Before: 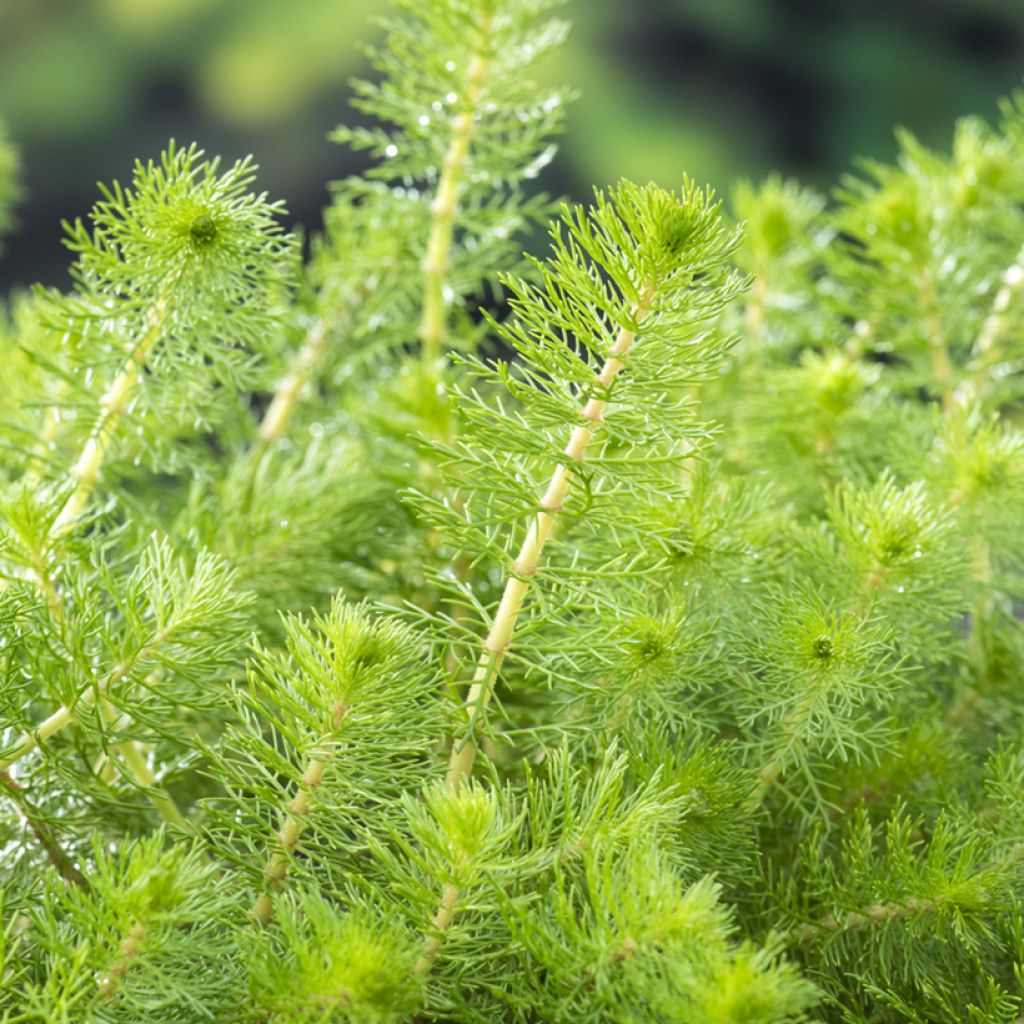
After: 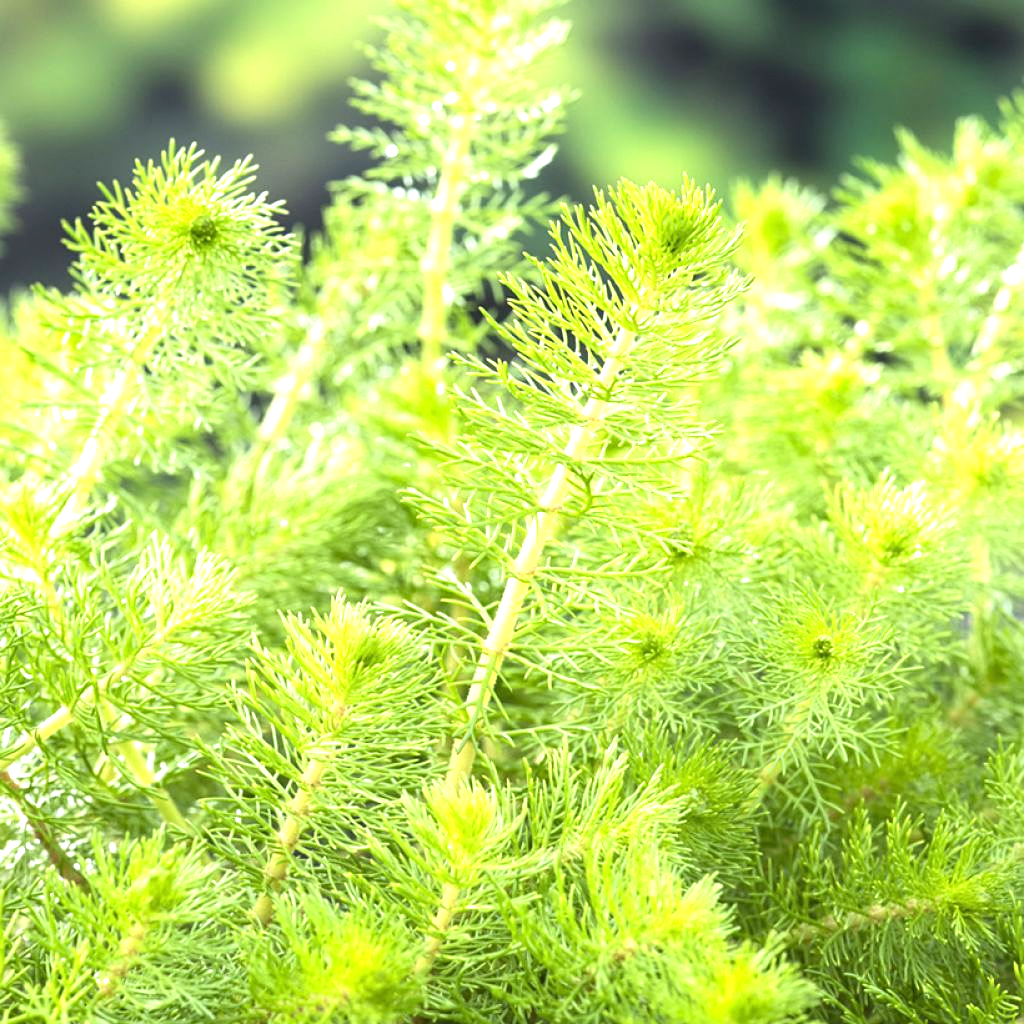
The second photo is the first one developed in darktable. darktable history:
exposure: black level correction 0, exposure 1.001 EV, compensate exposure bias true, compensate highlight preservation false
sharpen: amount 0.214
